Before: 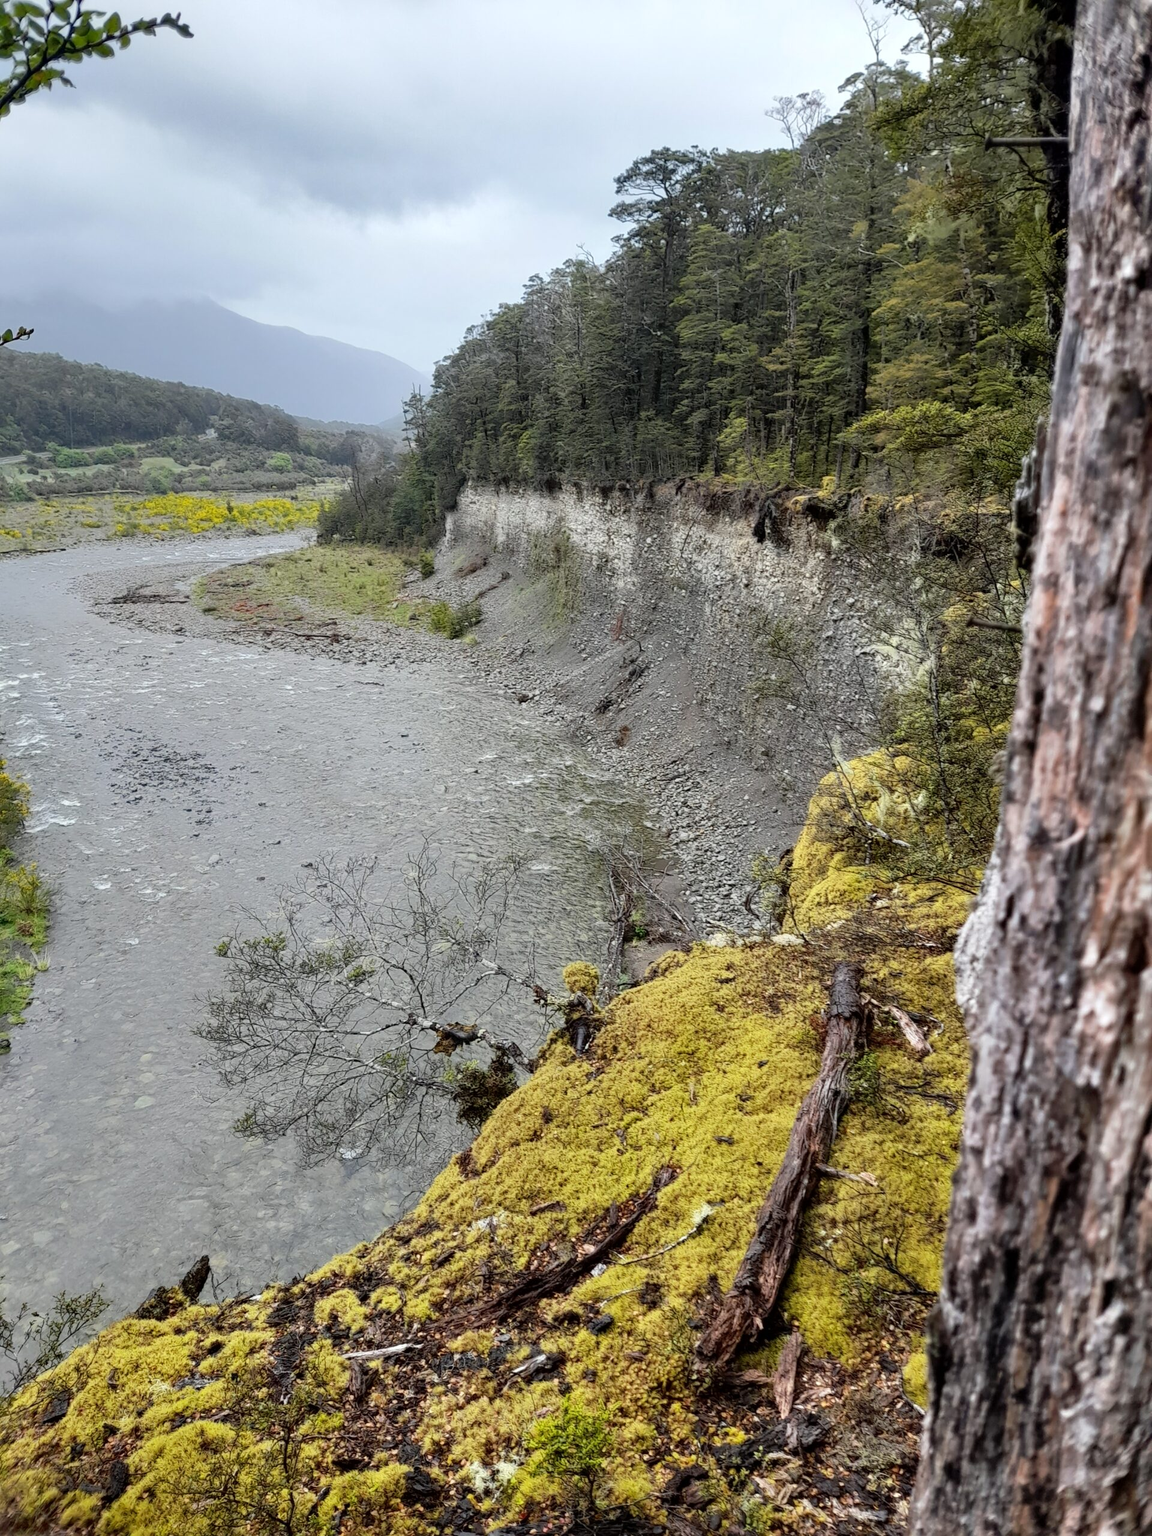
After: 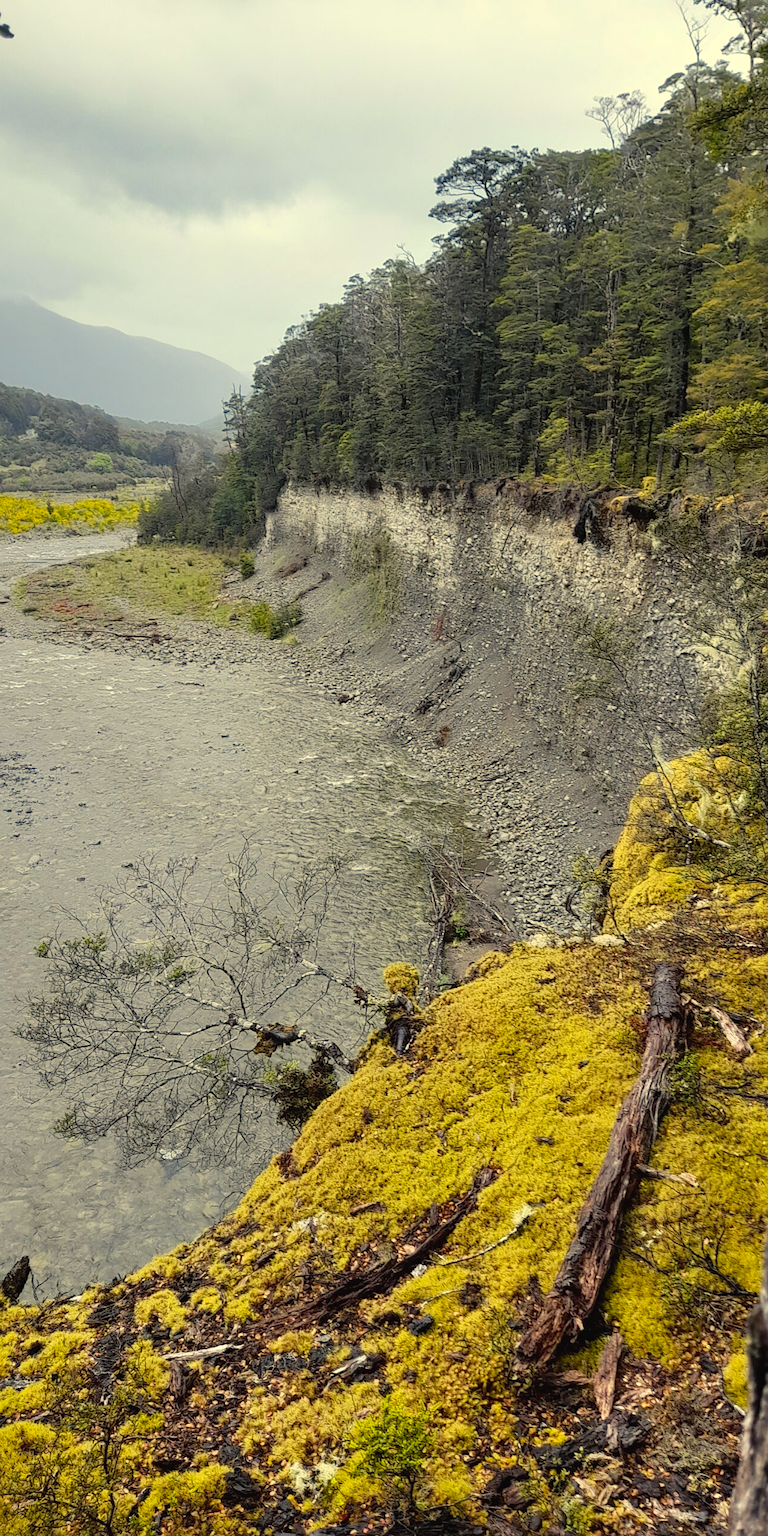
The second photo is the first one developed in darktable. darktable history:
crop and rotate: left 15.667%, right 17.647%
sharpen: amount 0.205
color balance rgb: highlights gain › chroma 8.034%, highlights gain › hue 83.73°, global offset › luminance 0.253%, linear chroma grading › shadows 19.269%, linear chroma grading › highlights 3.836%, linear chroma grading › mid-tones 10.04%, perceptual saturation grading › global saturation 4.934%
